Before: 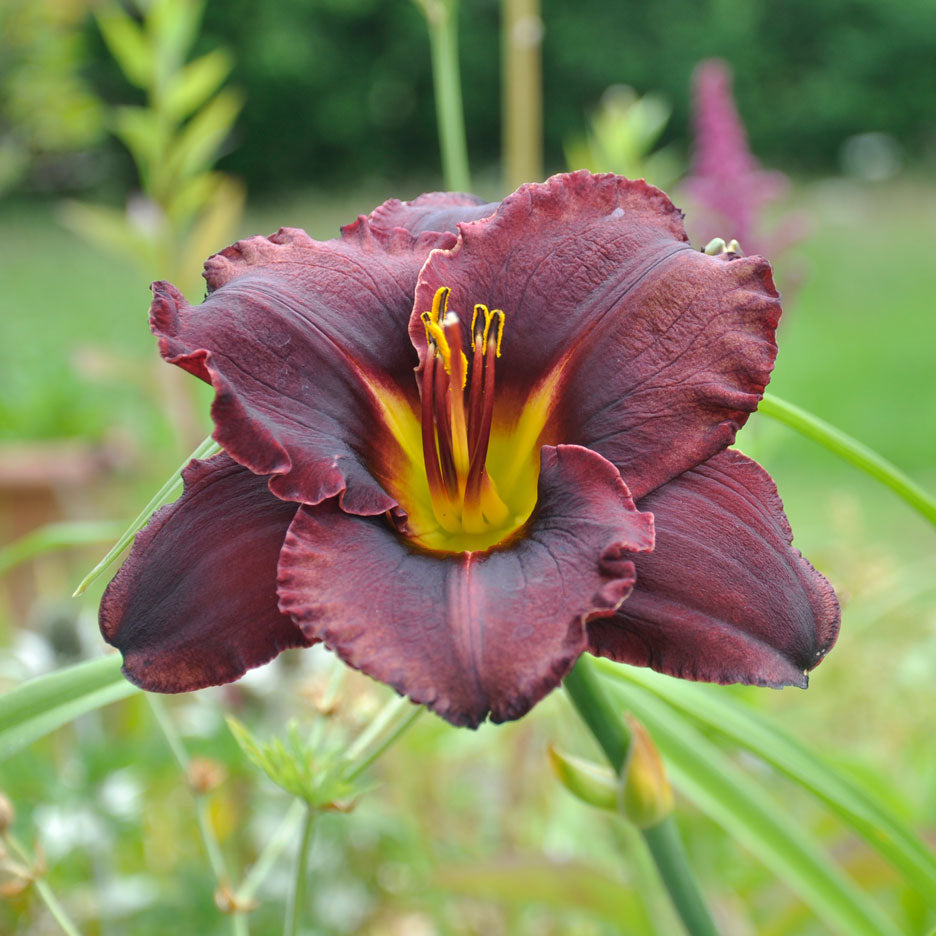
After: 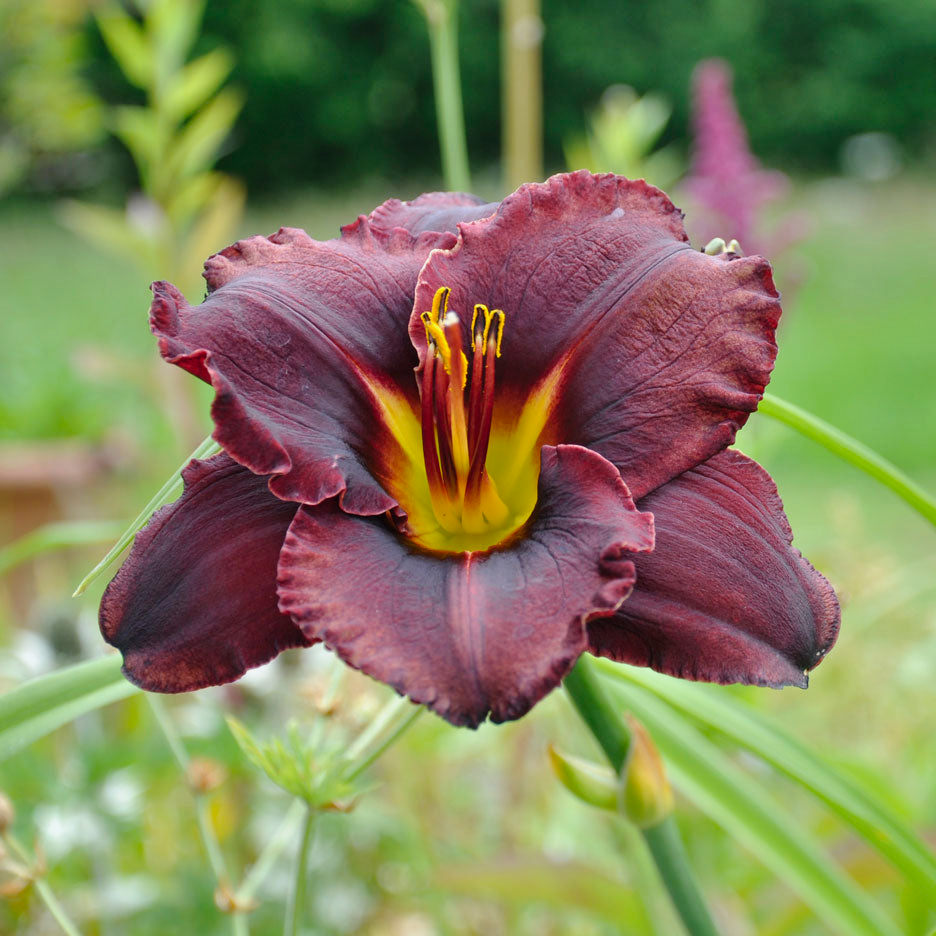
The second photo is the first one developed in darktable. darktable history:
tone curve: curves: ch0 [(0, 0) (0.068, 0.031) (0.183, 0.13) (0.341, 0.319) (0.547, 0.545) (0.828, 0.817) (1, 0.968)]; ch1 [(0, 0) (0.23, 0.166) (0.34, 0.308) (0.371, 0.337) (0.429, 0.408) (0.477, 0.466) (0.499, 0.5) (0.529, 0.528) (0.559, 0.578) (0.743, 0.798) (1, 1)]; ch2 [(0, 0) (0.431, 0.419) (0.495, 0.502) (0.524, 0.525) (0.568, 0.543) (0.6, 0.597) (0.634, 0.644) (0.728, 0.722) (1, 1)], preserve colors none
